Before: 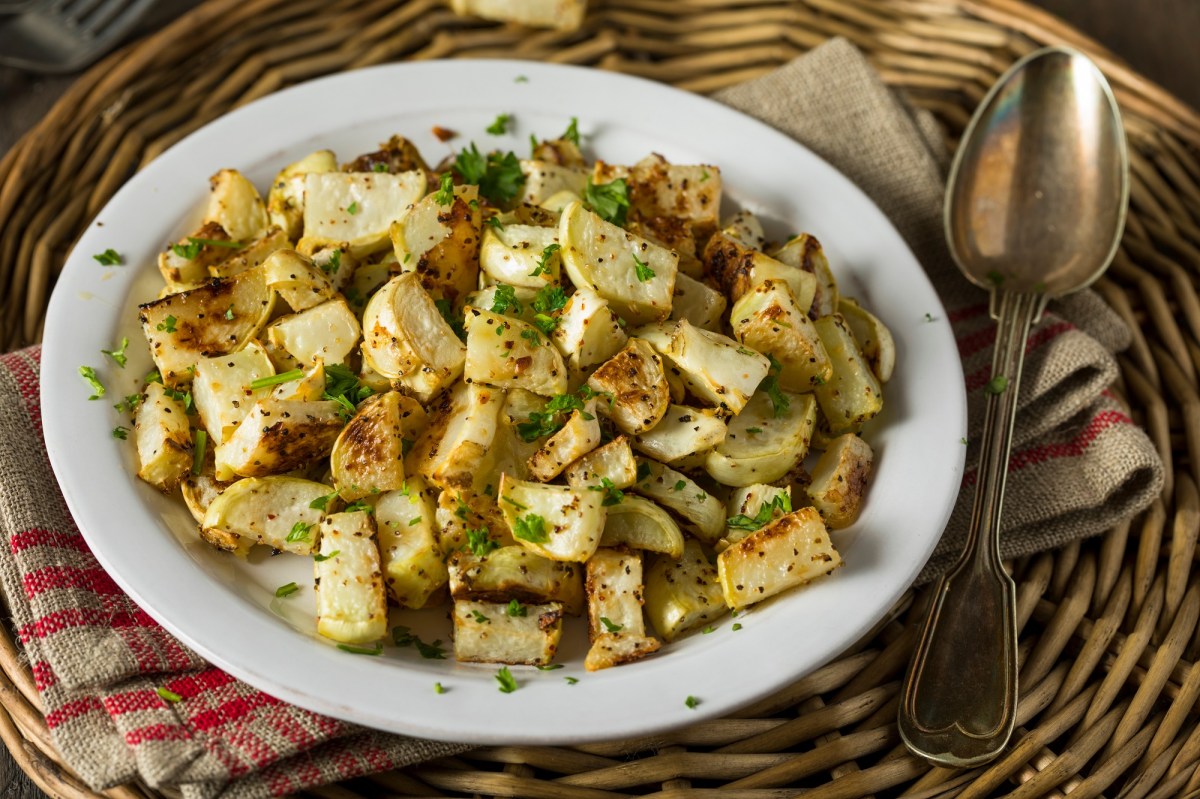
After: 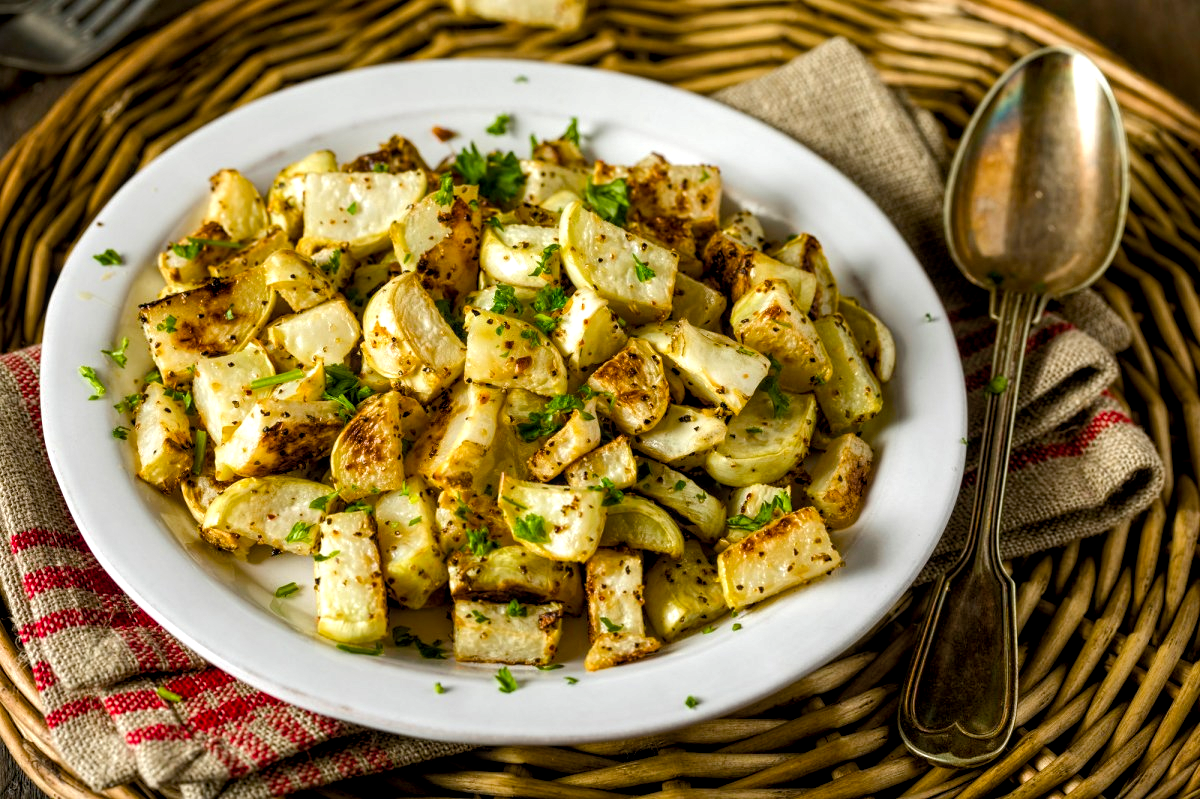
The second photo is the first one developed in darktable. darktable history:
local contrast: highlights 99%, shadows 86%, detail 160%, midtone range 0.2
color balance rgb: global offset › luminance -0.51%, perceptual saturation grading › global saturation 27.53%, perceptual saturation grading › highlights -25%, perceptual saturation grading › shadows 25%, perceptual brilliance grading › highlights 6.62%, perceptual brilliance grading › mid-tones 17.07%, perceptual brilliance grading › shadows -5.23%
